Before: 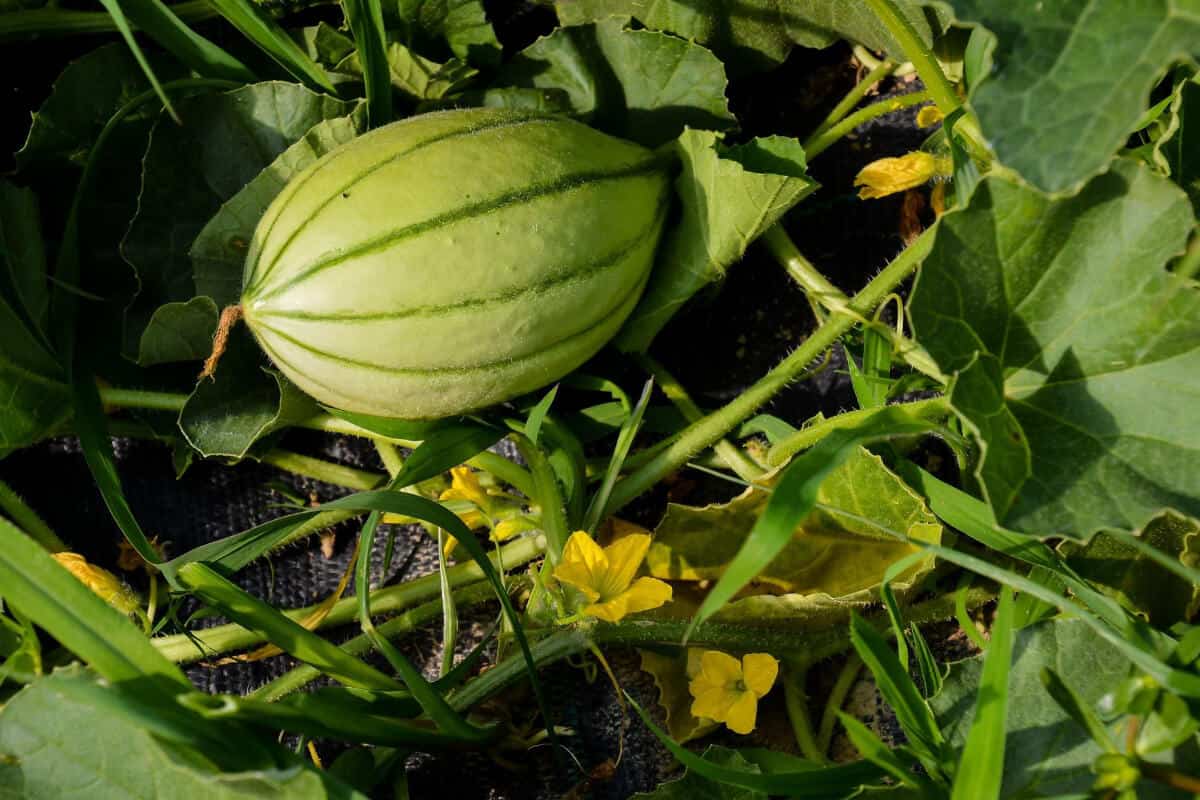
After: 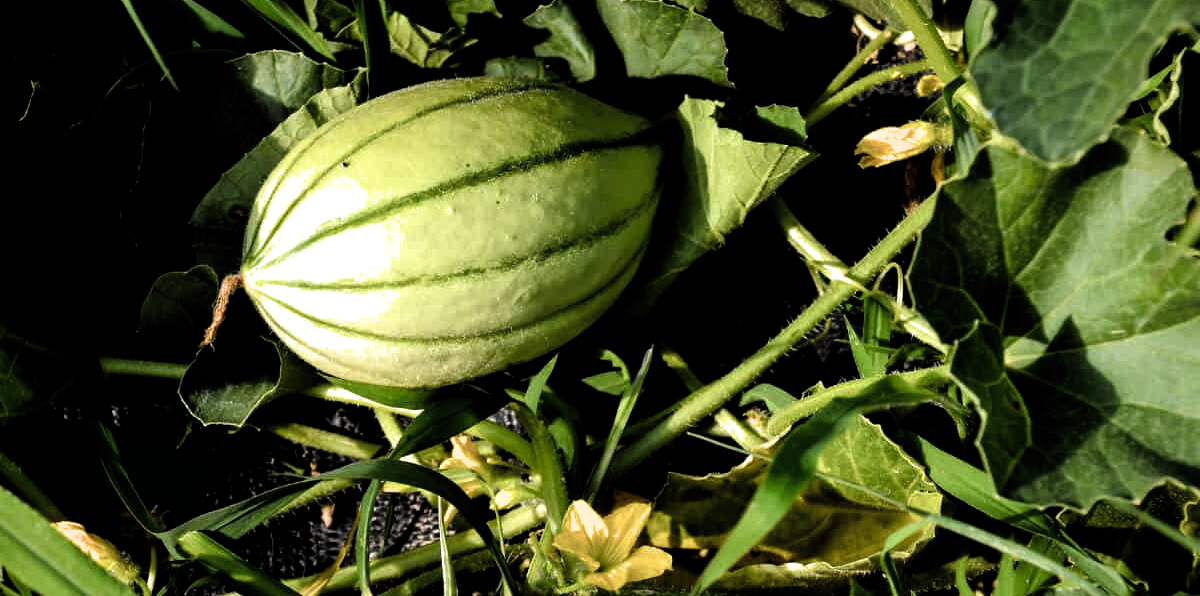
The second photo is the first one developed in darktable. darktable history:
crop: top 3.989%, bottom 21.501%
filmic rgb: black relative exposure -8.29 EV, white relative exposure 2.21 EV, hardness 7.08, latitude 84.85%, contrast 1.704, highlights saturation mix -4.13%, shadows ↔ highlights balance -2.89%, color science v6 (2022)
